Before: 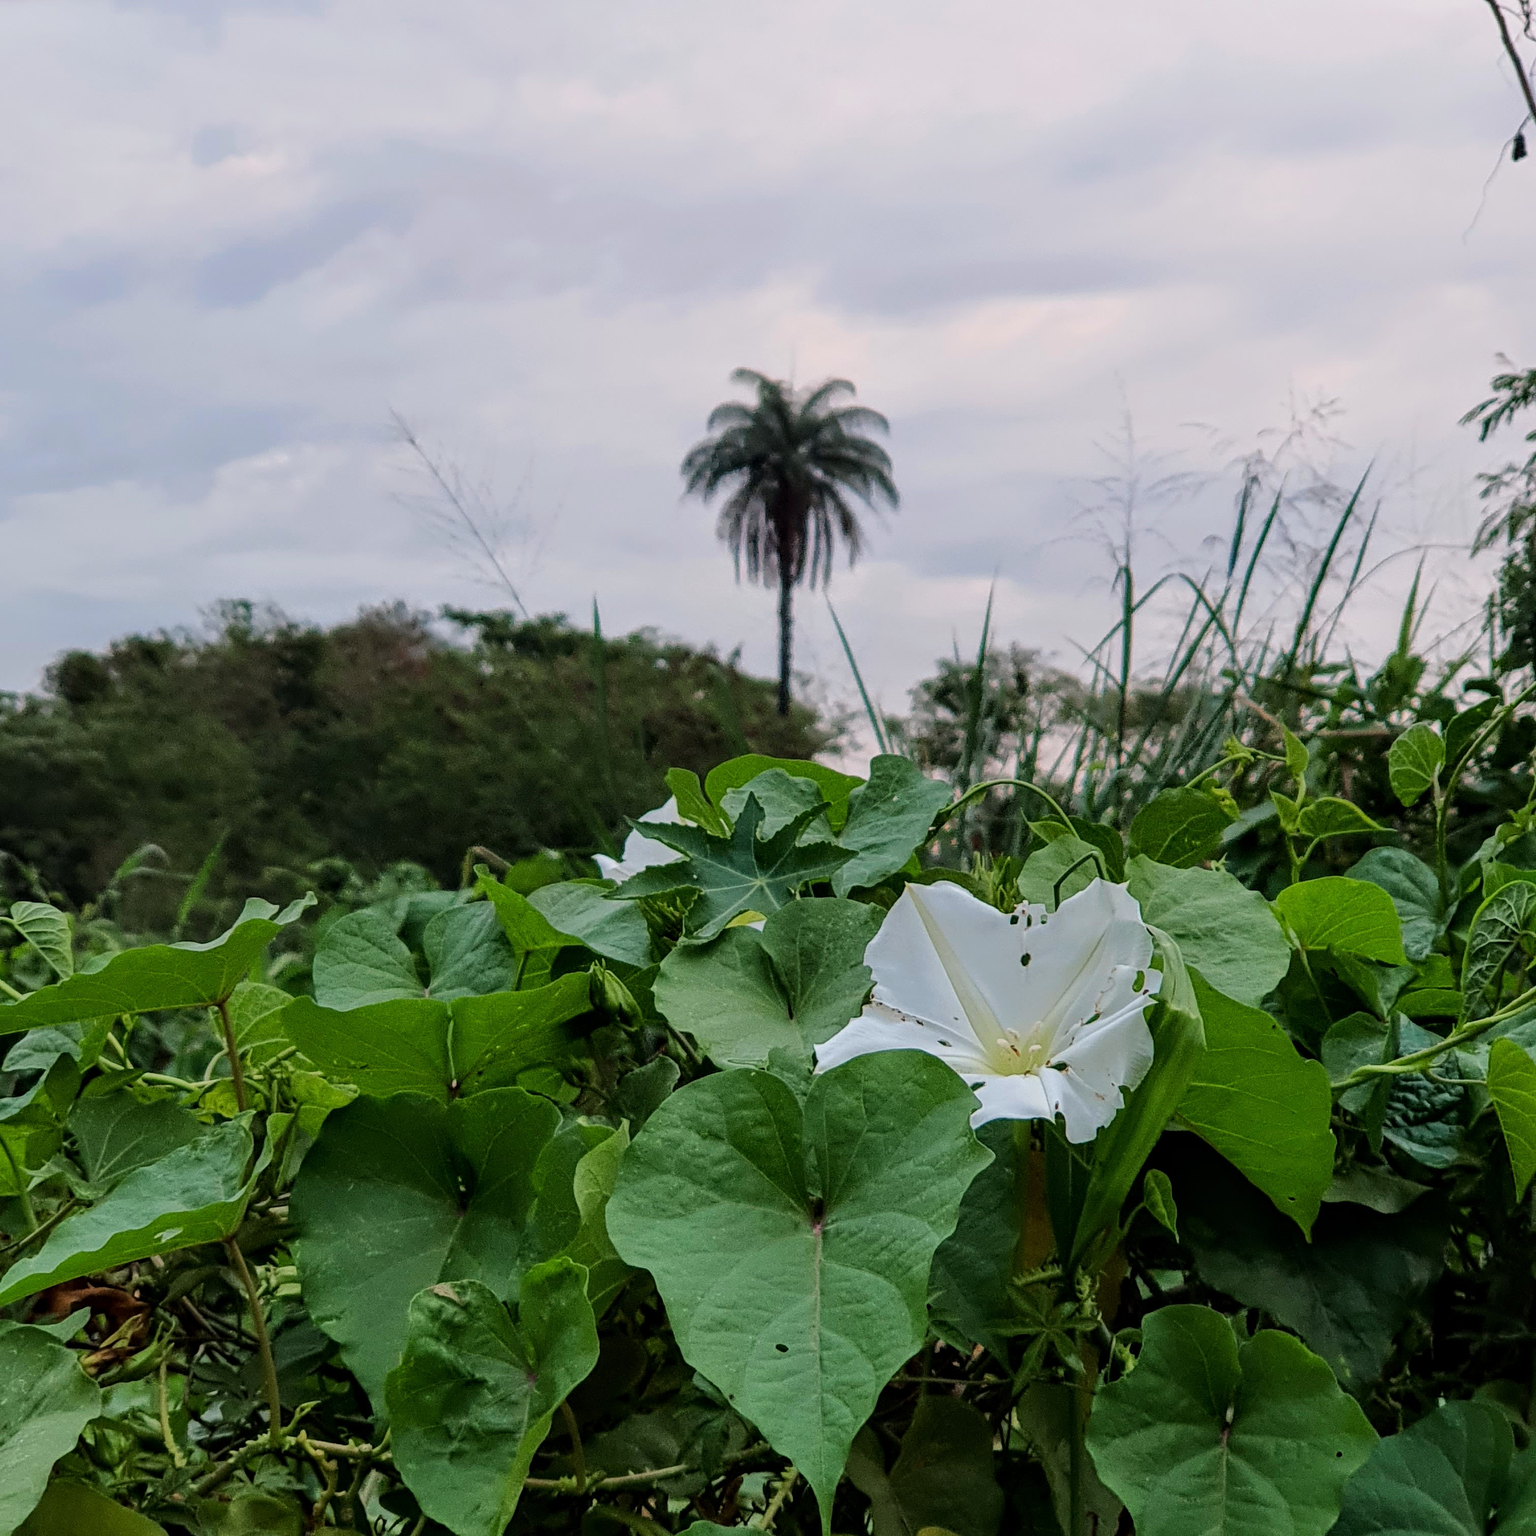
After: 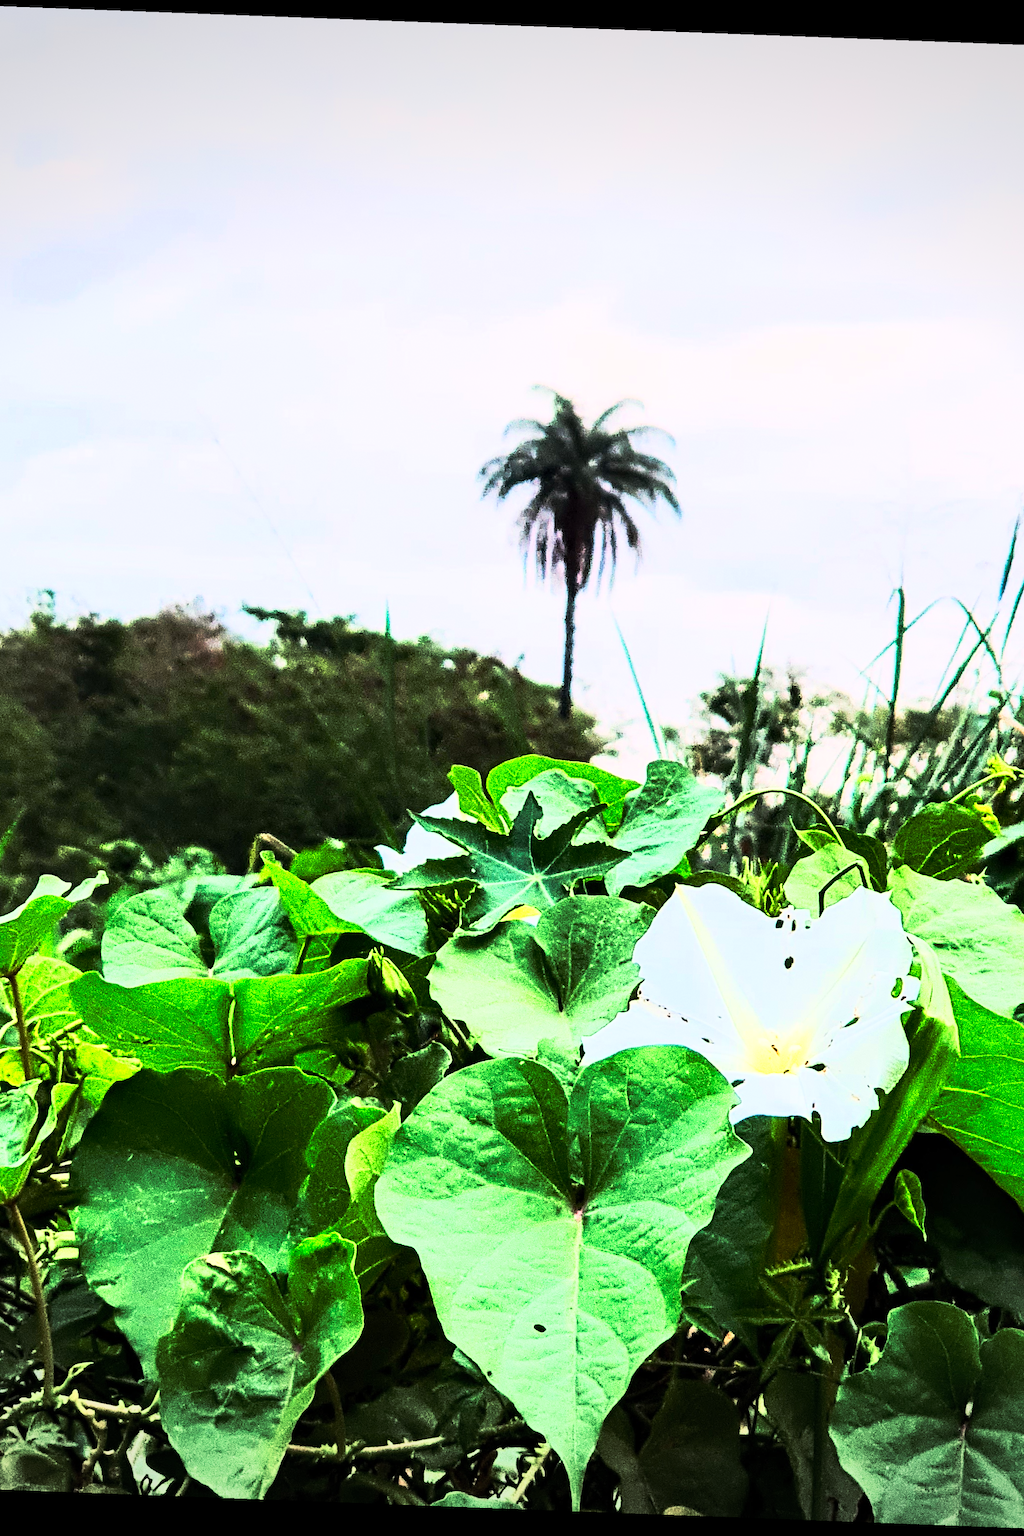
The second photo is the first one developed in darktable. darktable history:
grain: coarseness 0.09 ISO
crop and rotate: left 14.385%, right 18.948%
rotate and perspective: rotation 2.17°, automatic cropping off
tone curve: curves: ch0 [(0, 0) (0.417, 0.851) (1, 1)]
contrast brightness saturation: contrast 0.24, brightness 0.09
base curve: curves: ch0 [(0, 0) (0.073, 0.04) (0.157, 0.139) (0.492, 0.492) (0.758, 0.758) (1, 1)], preserve colors none
vignetting: fall-off start 100%, brightness -0.282, width/height ratio 1.31
